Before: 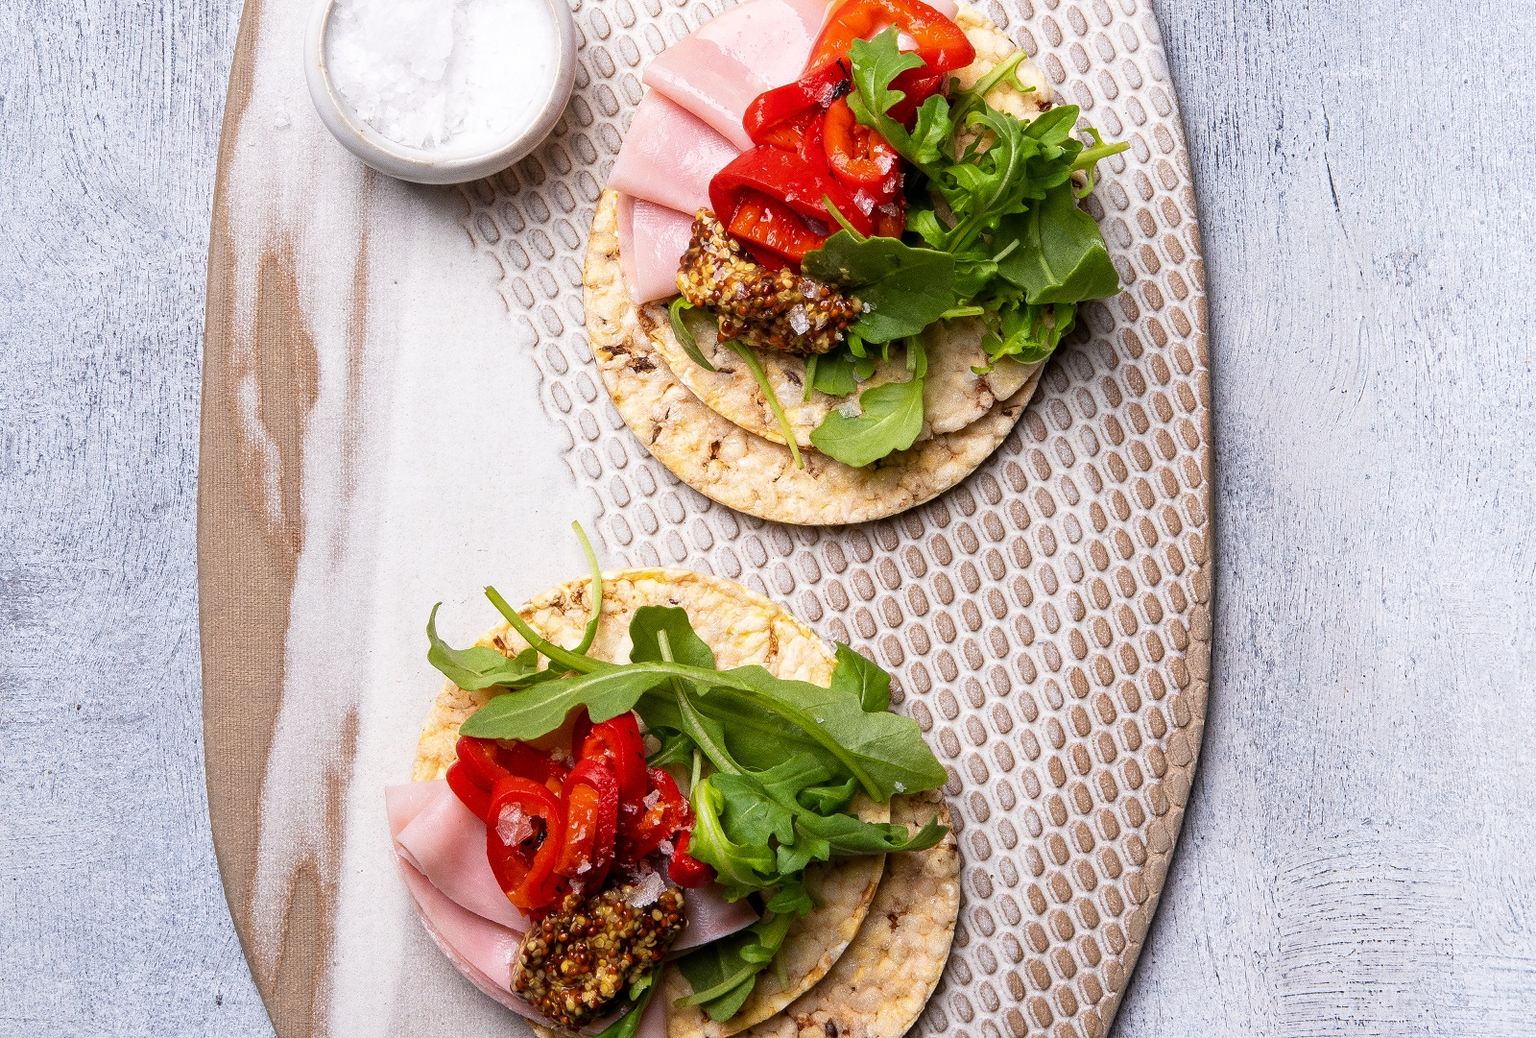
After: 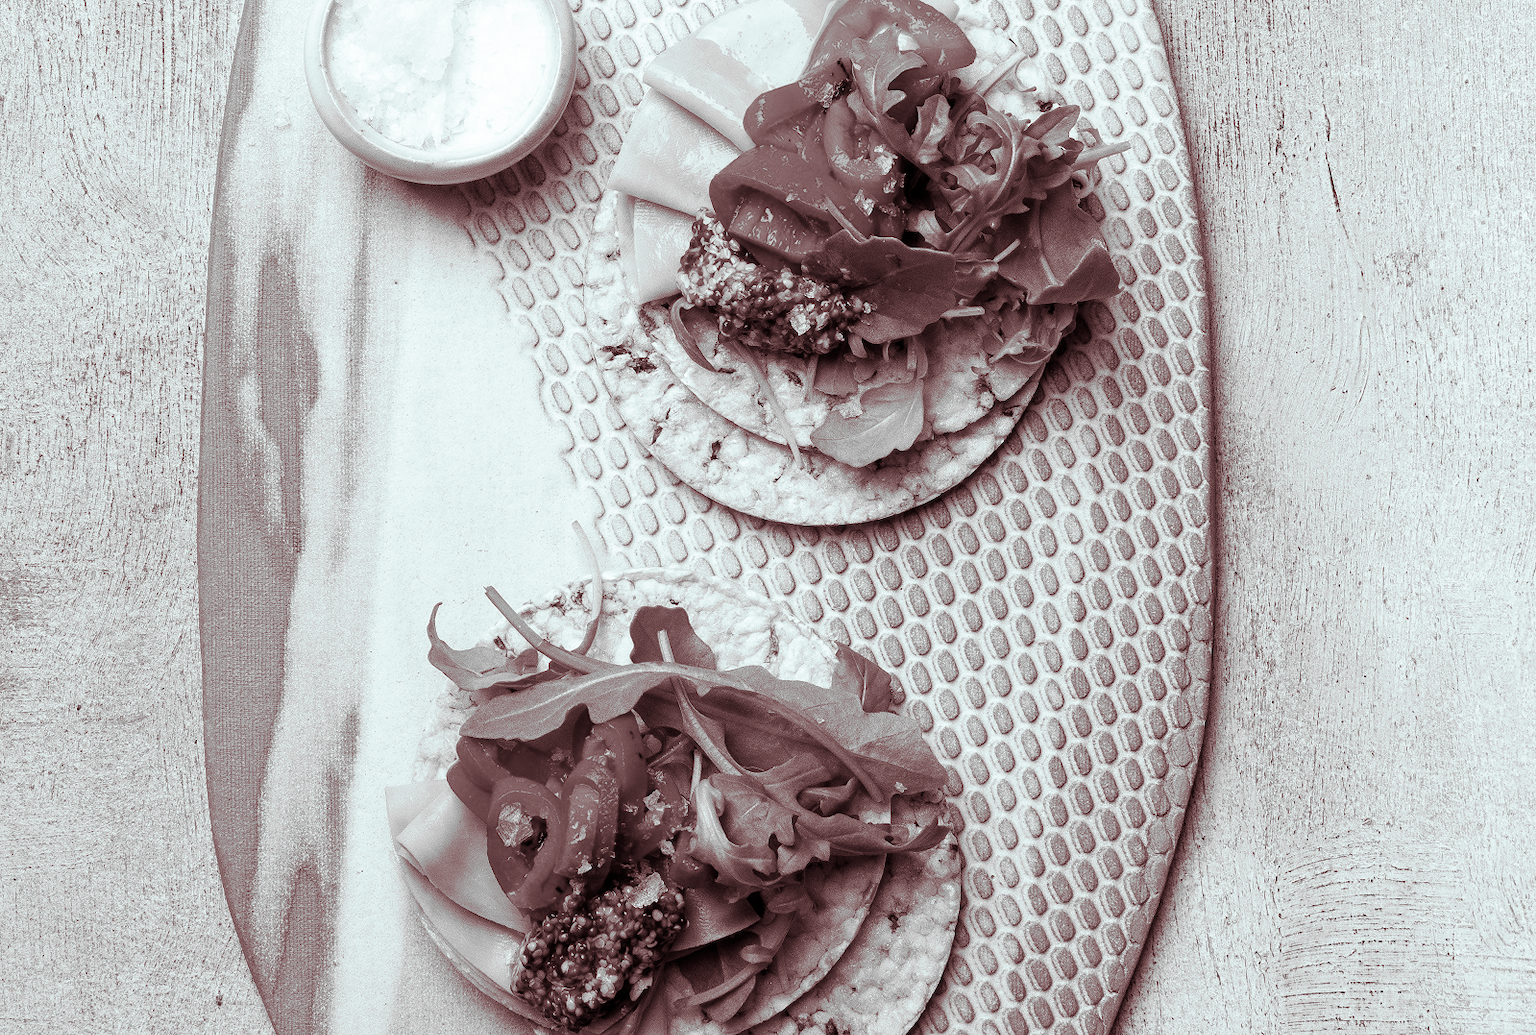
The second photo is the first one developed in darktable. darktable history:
split-toning: highlights › hue 180°
crop: top 0.05%, bottom 0.098%
monochrome: on, module defaults
